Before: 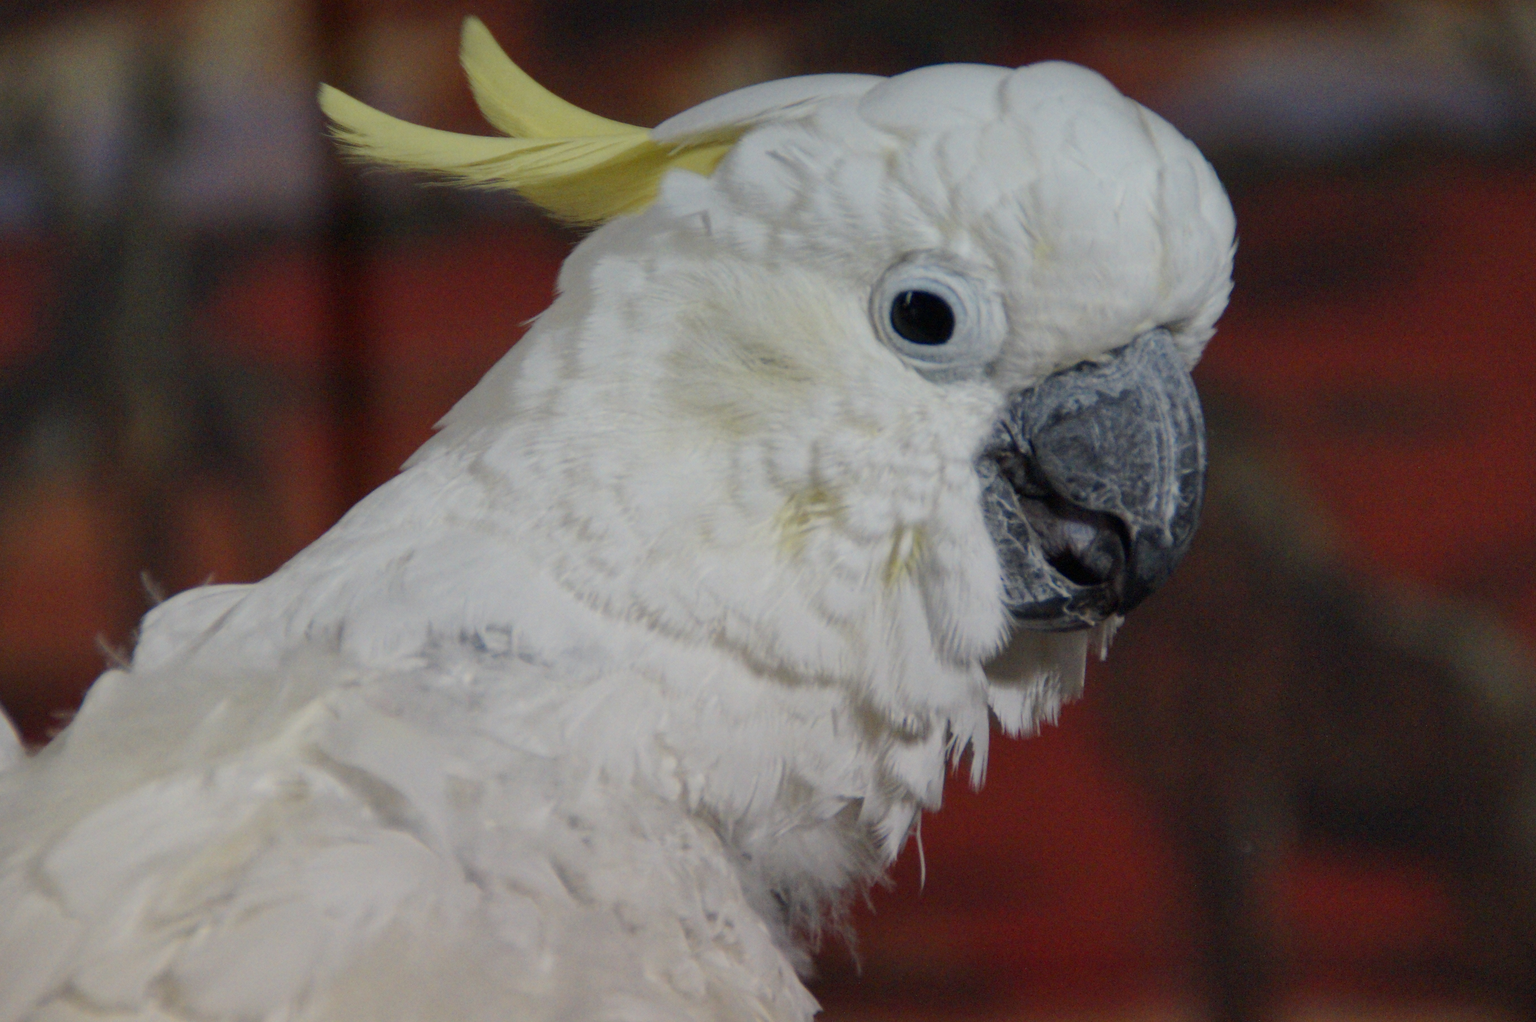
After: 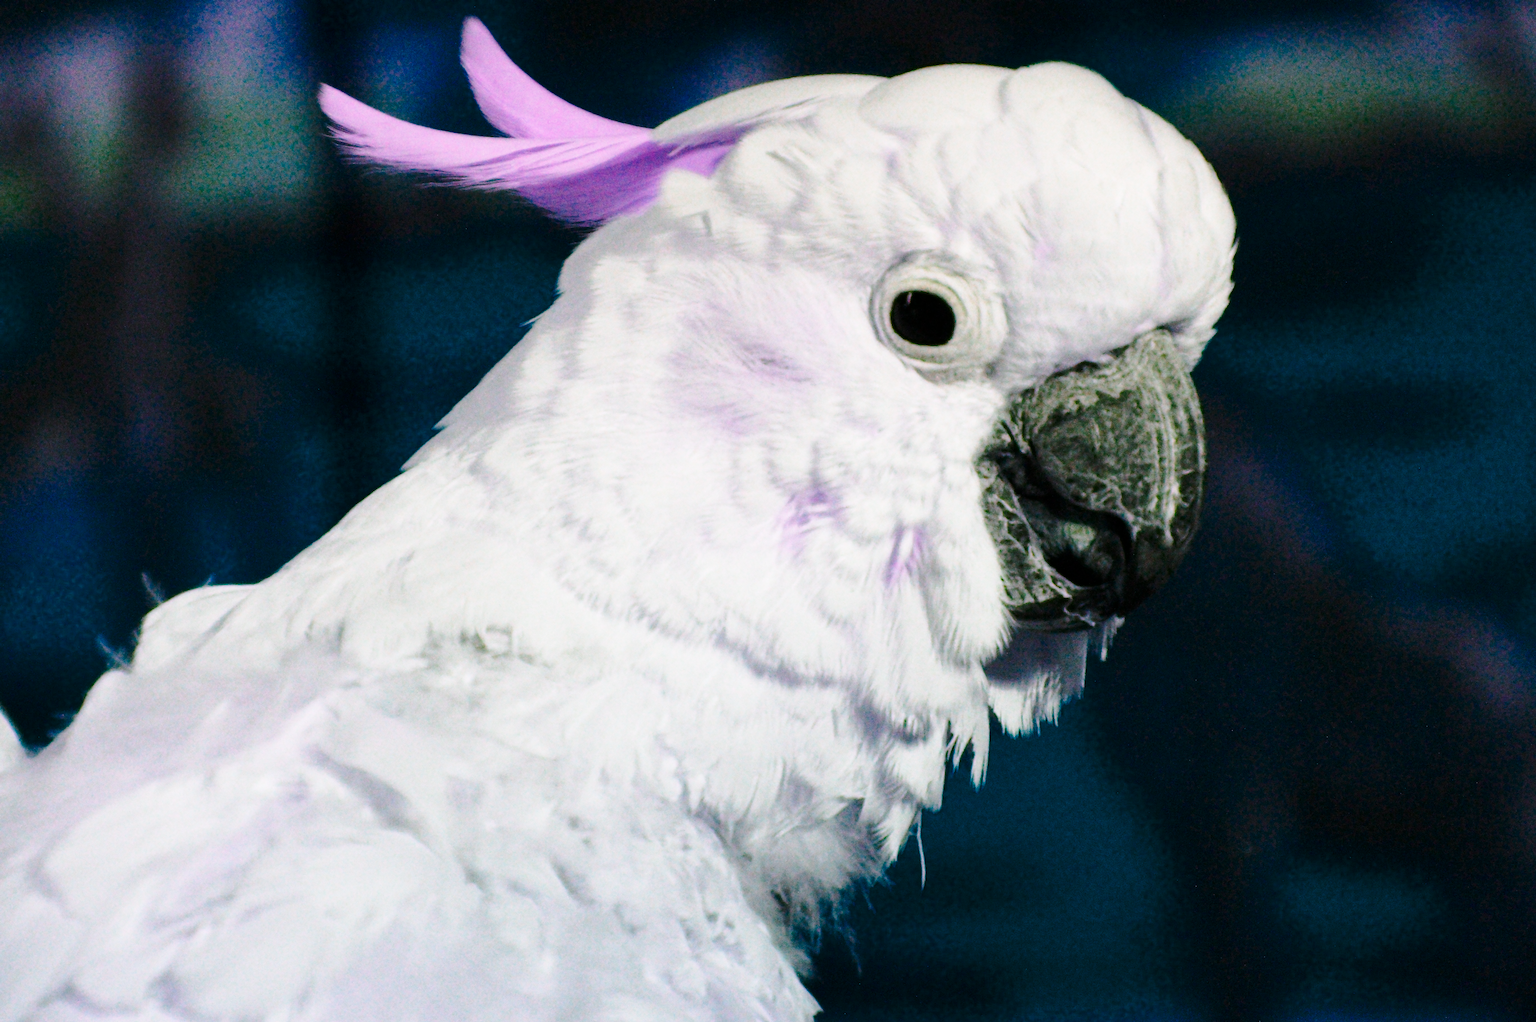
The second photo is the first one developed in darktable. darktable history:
color balance rgb: shadows lift › chroma 2.016%, shadows lift › hue 216.23°, perceptual saturation grading › global saturation 29.904%, hue shift -149.71°, contrast 35.128%, saturation formula JzAzBz (2021)
base curve: curves: ch0 [(0, 0) (0.028, 0.03) (0.121, 0.232) (0.46, 0.748) (0.859, 0.968) (1, 1)], preserve colors none
